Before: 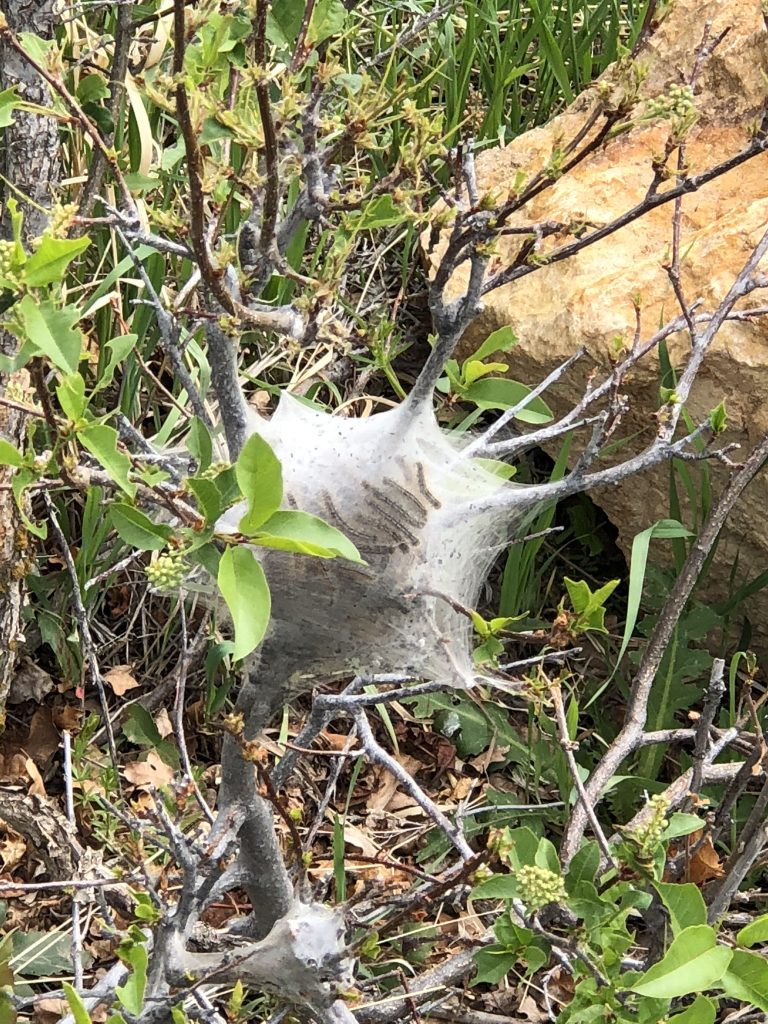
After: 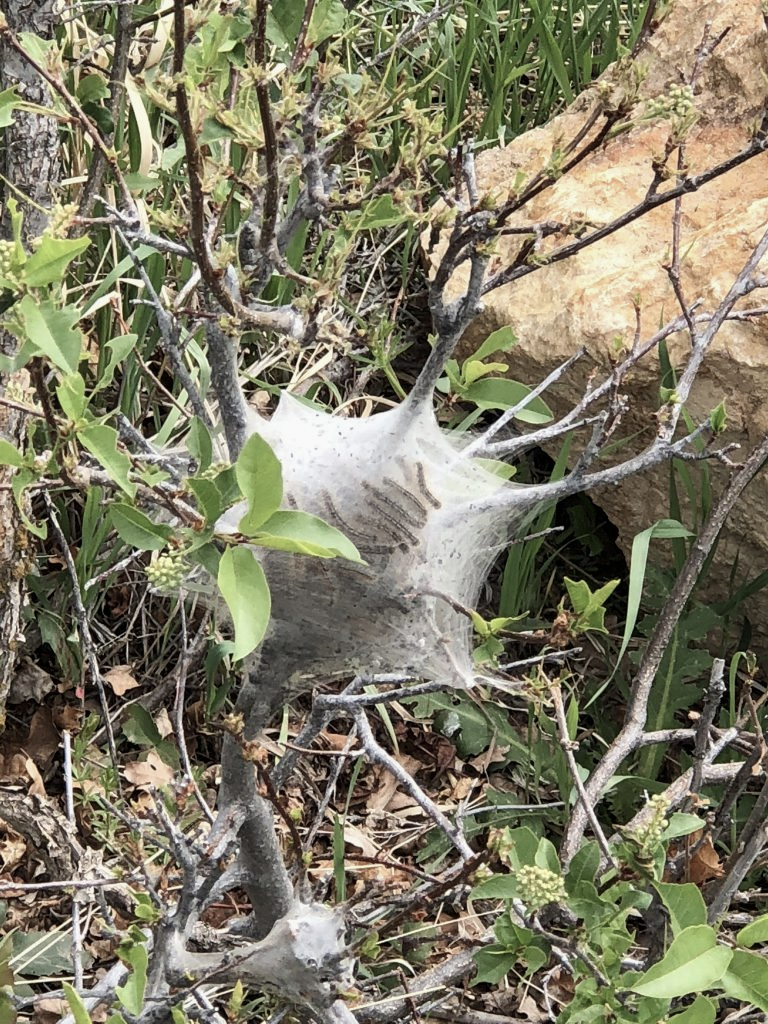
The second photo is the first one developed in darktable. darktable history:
color balance rgb: power › luminance -8.93%, white fulcrum 1.01 EV, perceptual saturation grading › global saturation -31.793%, perceptual brilliance grading › mid-tones 9.036%, perceptual brilliance grading › shadows 14.849%
